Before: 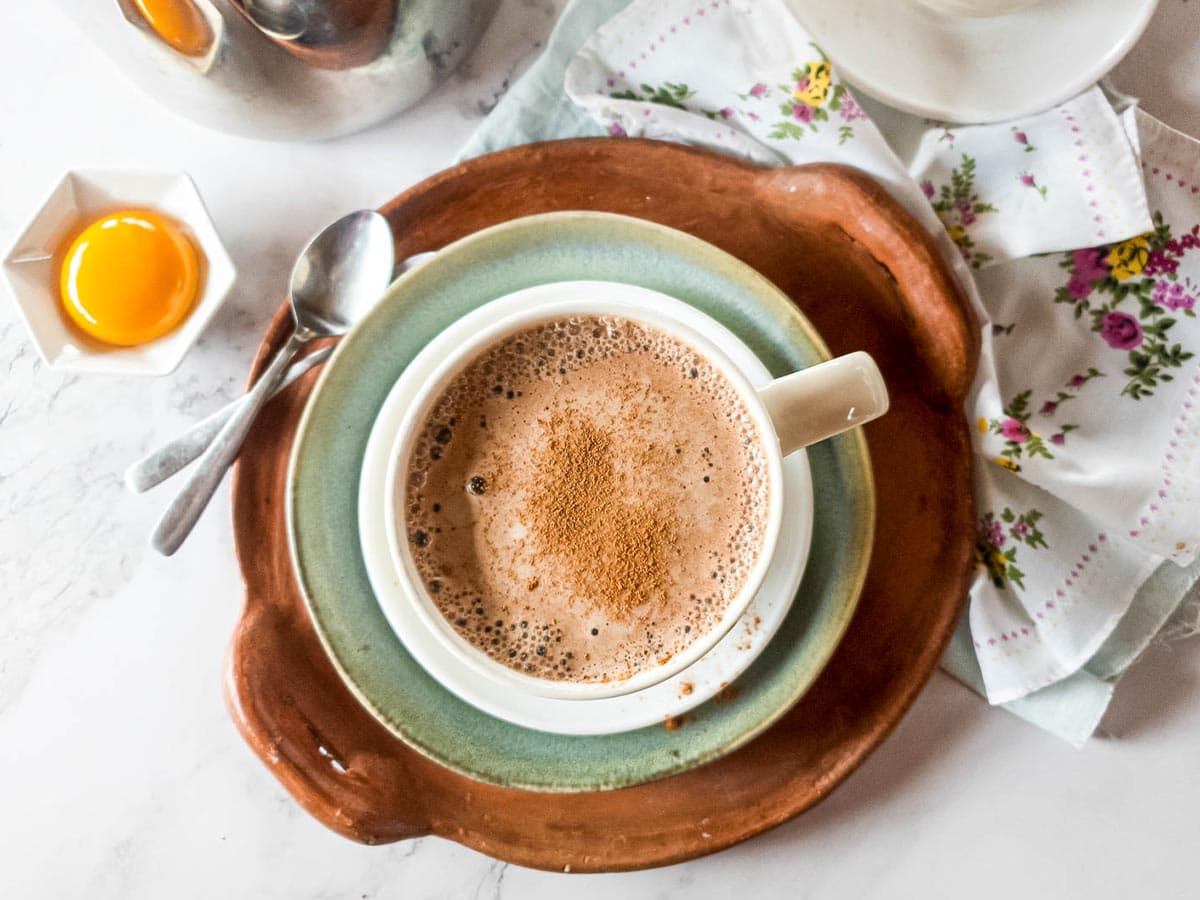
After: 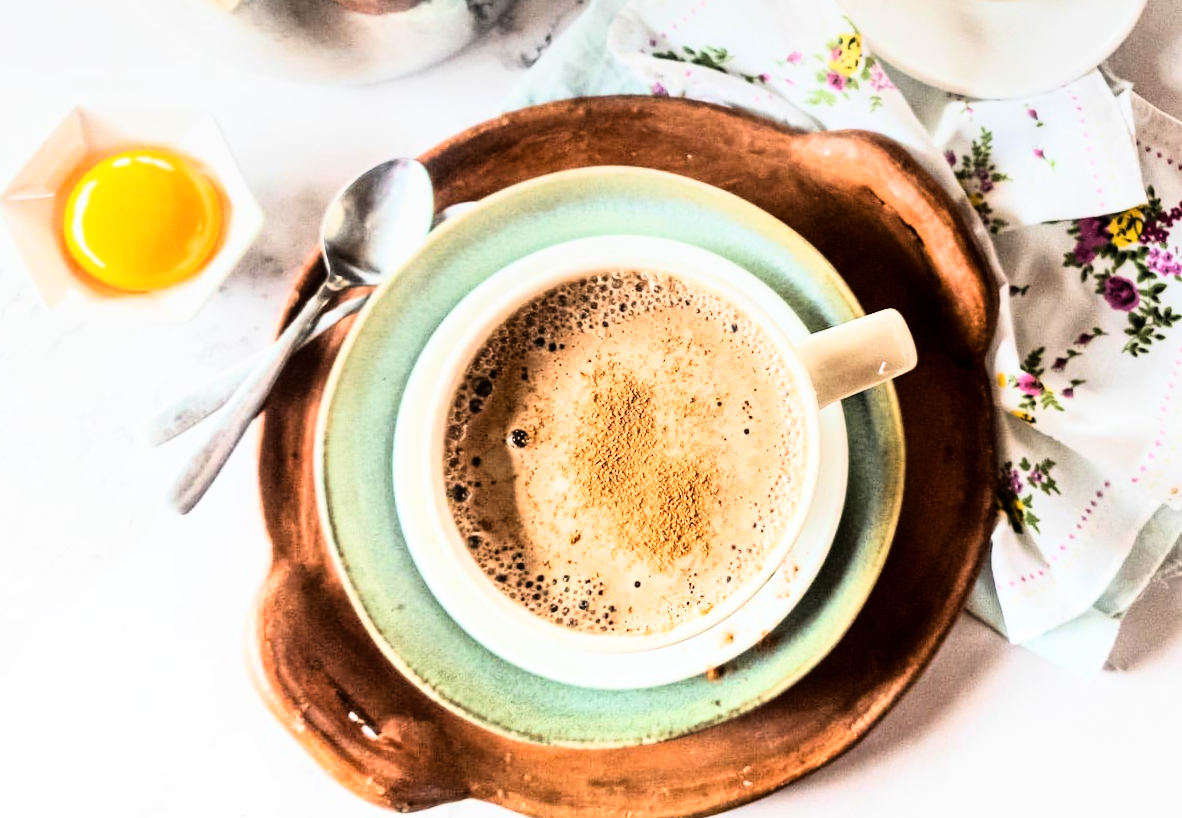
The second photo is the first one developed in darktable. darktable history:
graduated density: on, module defaults
rotate and perspective: rotation -0.013°, lens shift (vertical) -0.027, lens shift (horizontal) 0.178, crop left 0.016, crop right 0.989, crop top 0.082, crop bottom 0.918
rgb curve: curves: ch0 [(0, 0) (0.21, 0.15) (0.24, 0.21) (0.5, 0.75) (0.75, 0.96) (0.89, 0.99) (1, 1)]; ch1 [(0, 0.02) (0.21, 0.13) (0.25, 0.2) (0.5, 0.67) (0.75, 0.9) (0.89, 0.97) (1, 1)]; ch2 [(0, 0.02) (0.21, 0.13) (0.25, 0.2) (0.5, 0.67) (0.75, 0.9) (0.89, 0.97) (1, 1)], compensate middle gray true
